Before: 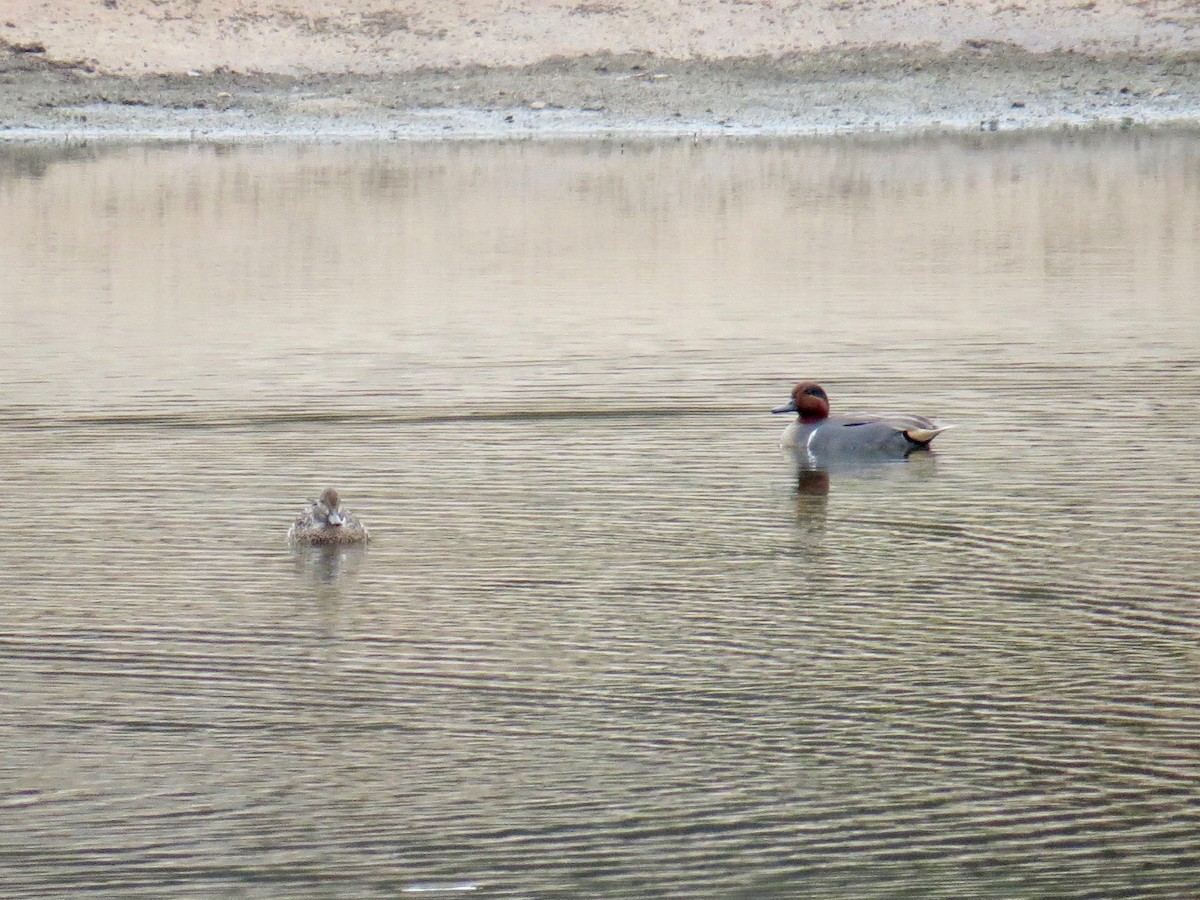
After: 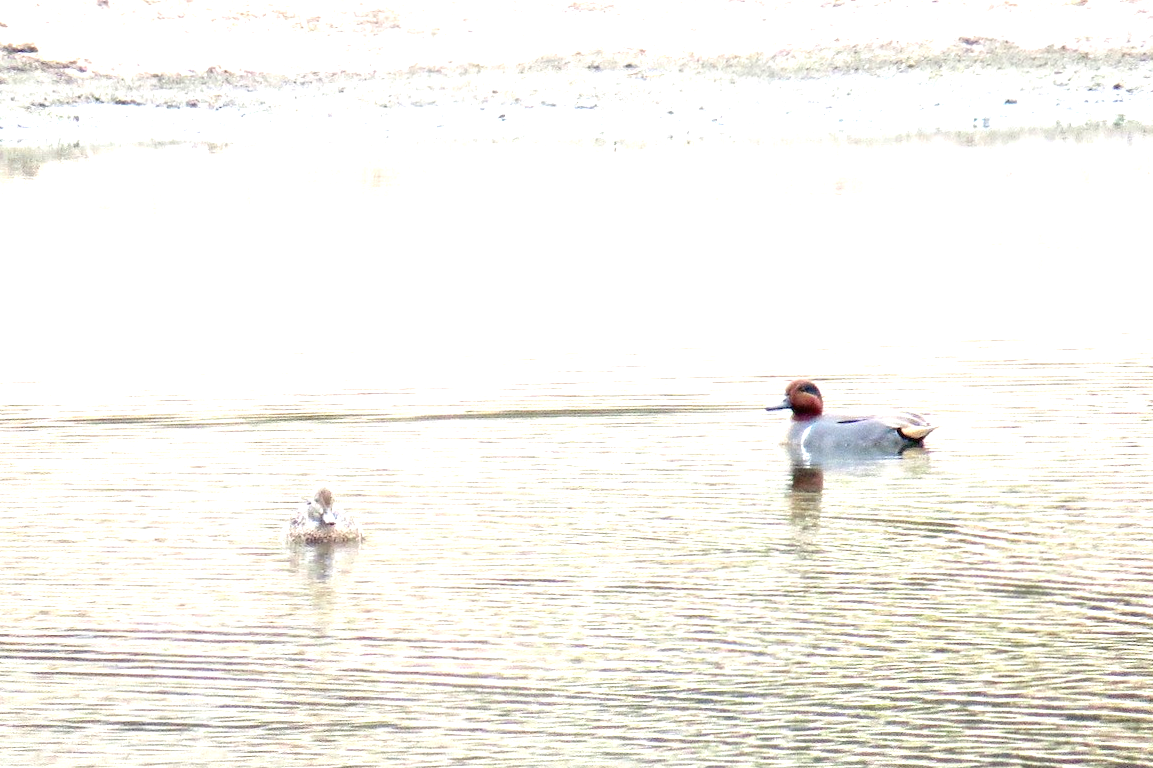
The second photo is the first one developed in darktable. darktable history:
exposure: black level correction 0, exposure 1.5 EV, compensate exposure bias true, compensate highlight preservation false
crop and rotate: angle 0.2°, left 0.275%, right 3.127%, bottom 14.18%
white balance: emerald 1
